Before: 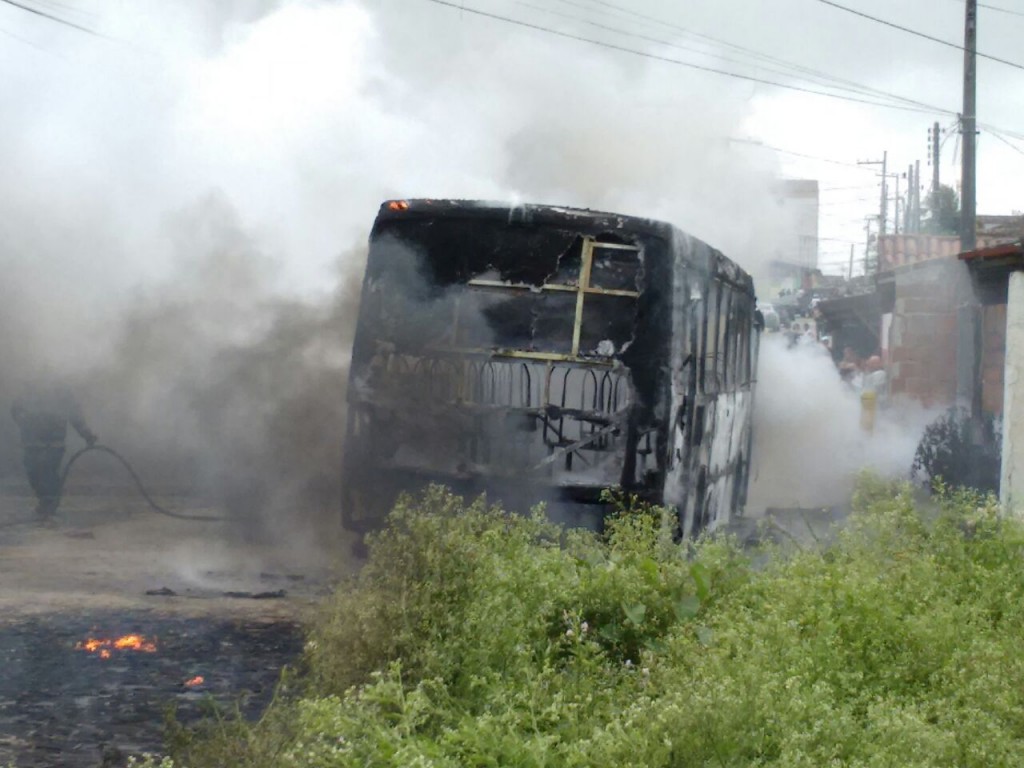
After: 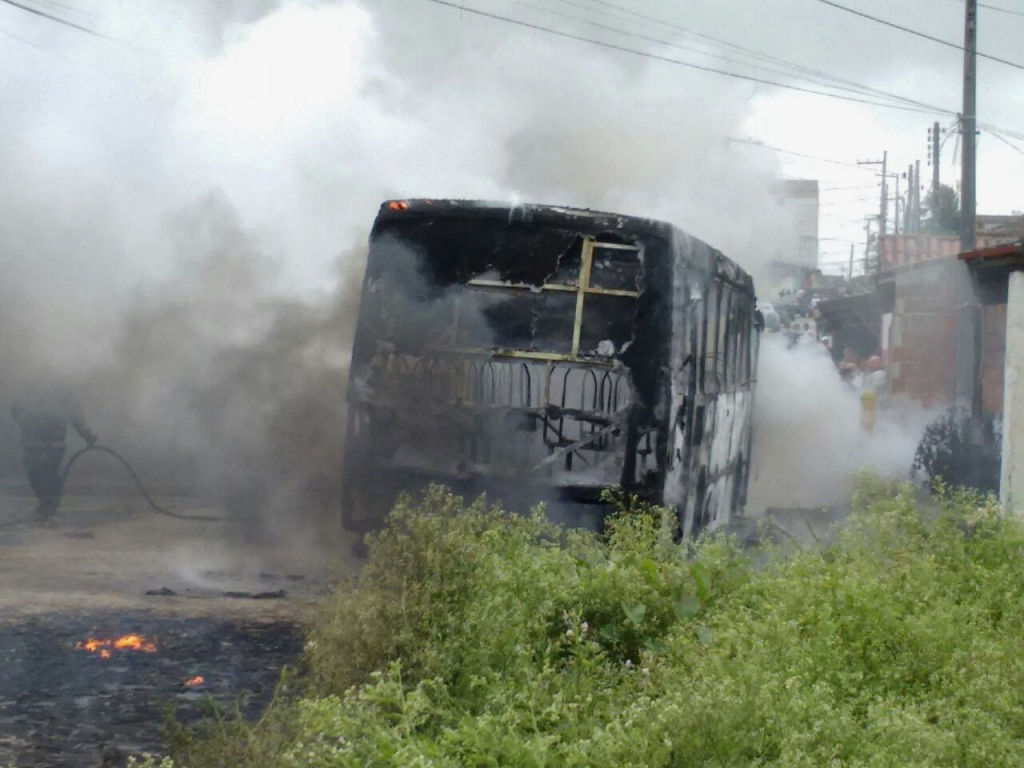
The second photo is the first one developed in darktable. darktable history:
shadows and highlights: shadows -20, white point adjustment -2, highlights -35
